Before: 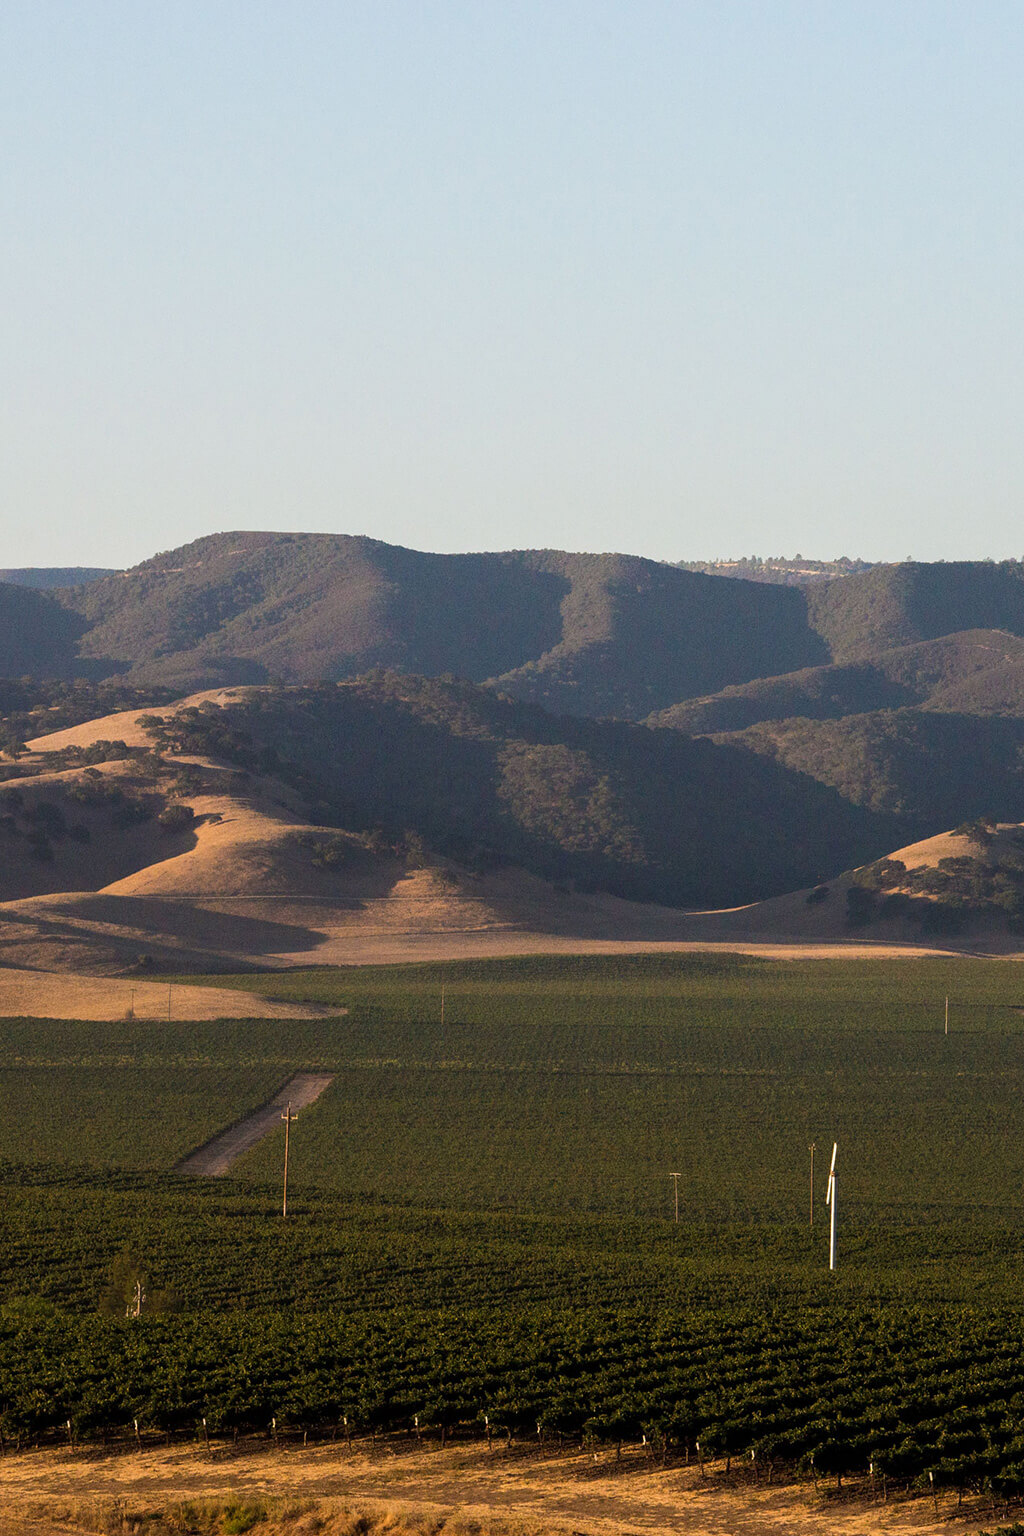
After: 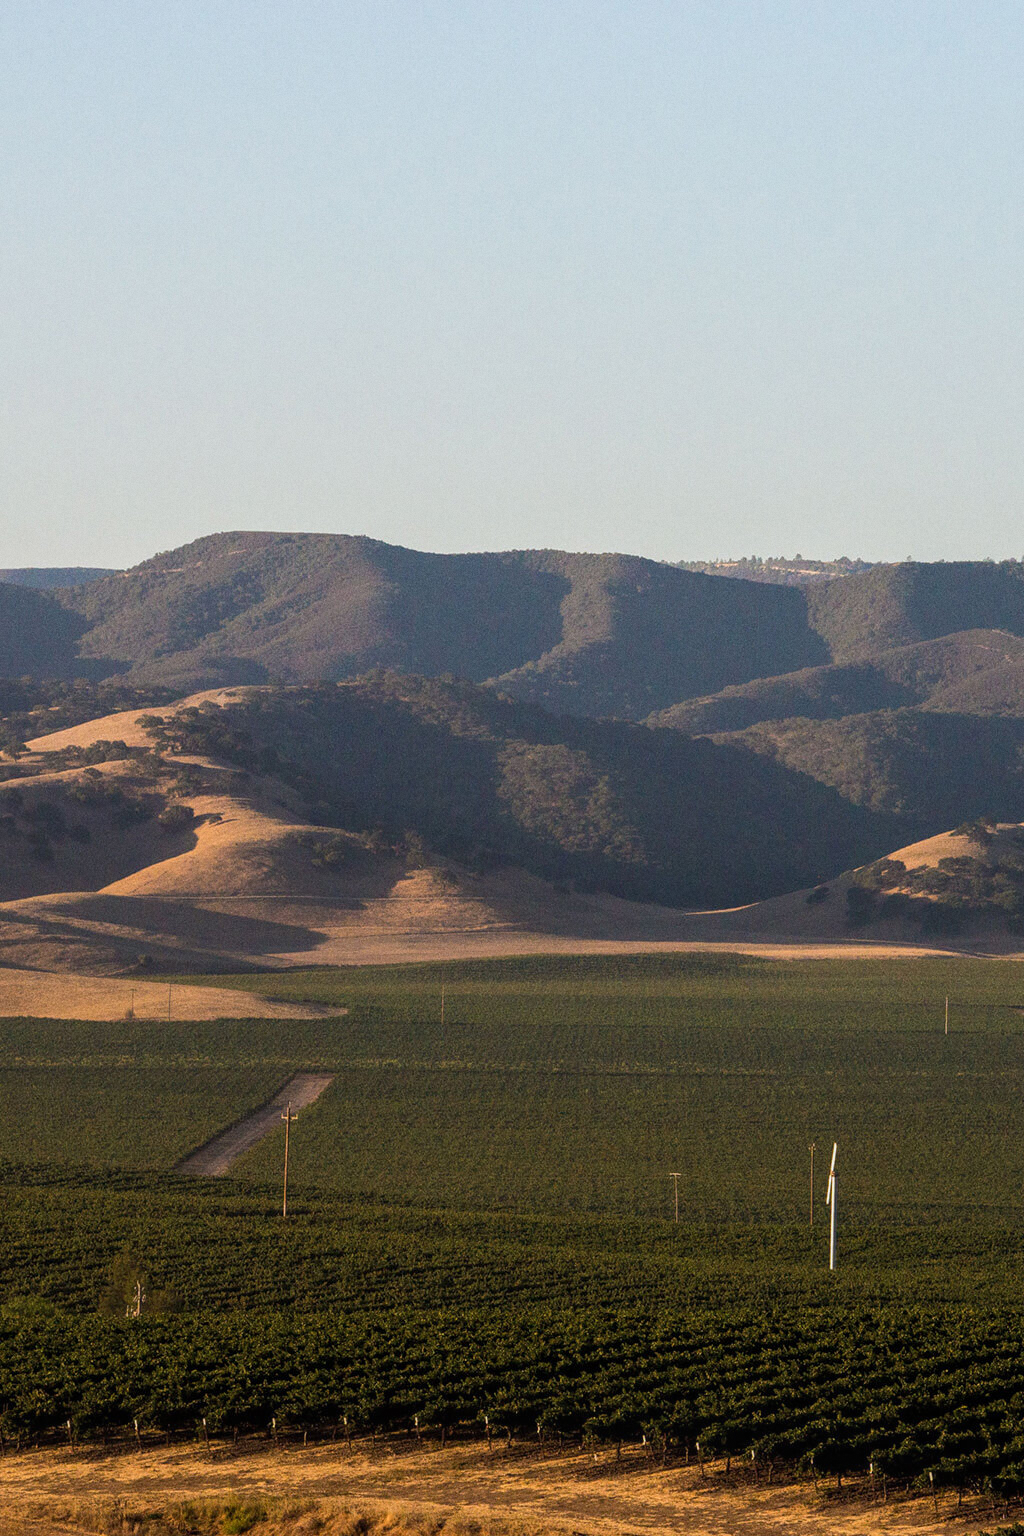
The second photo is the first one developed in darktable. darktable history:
grain: coarseness 0.09 ISO, strength 16.61%
local contrast: detail 110%
